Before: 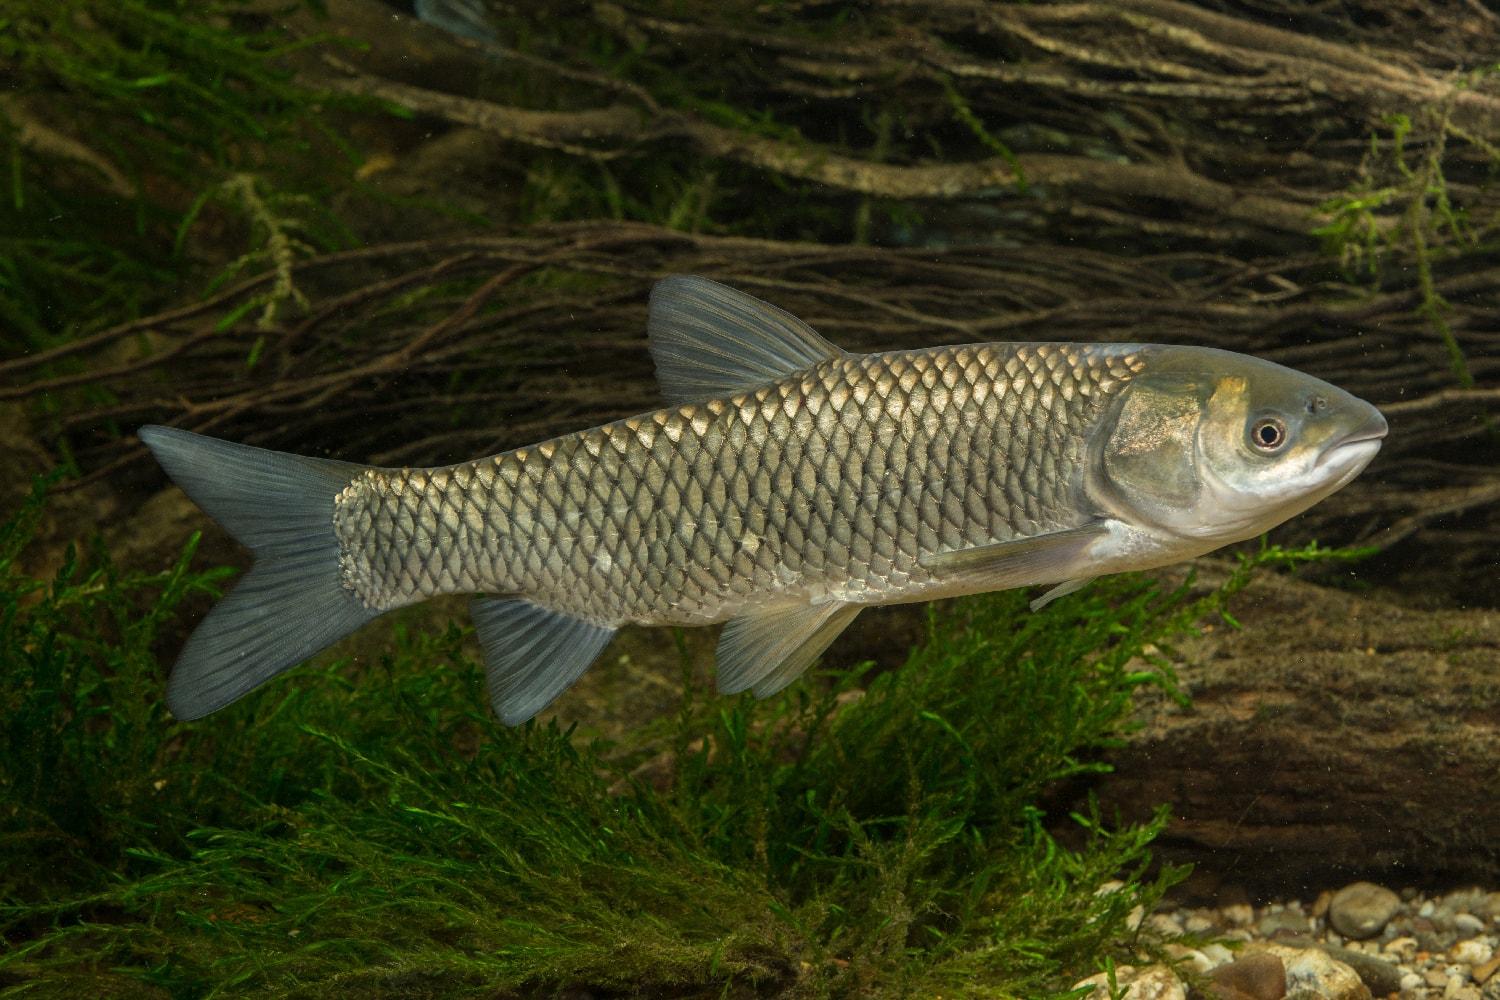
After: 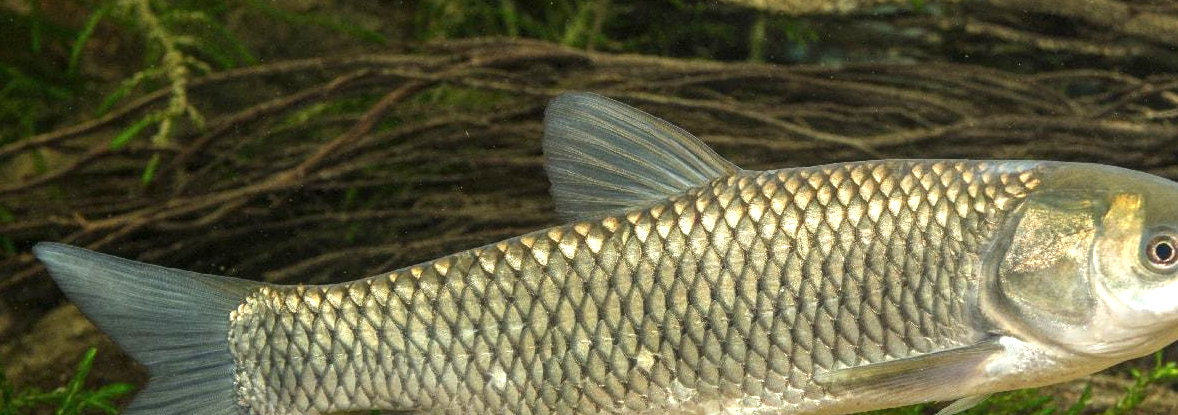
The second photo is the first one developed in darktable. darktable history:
local contrast: detail 110%
crop: left 7.036%, top 18.398%, right 14.379%, bottom 40.043%
exposure: black level correction 0, exposure 0.9 EV, compensate highlight preservation false
